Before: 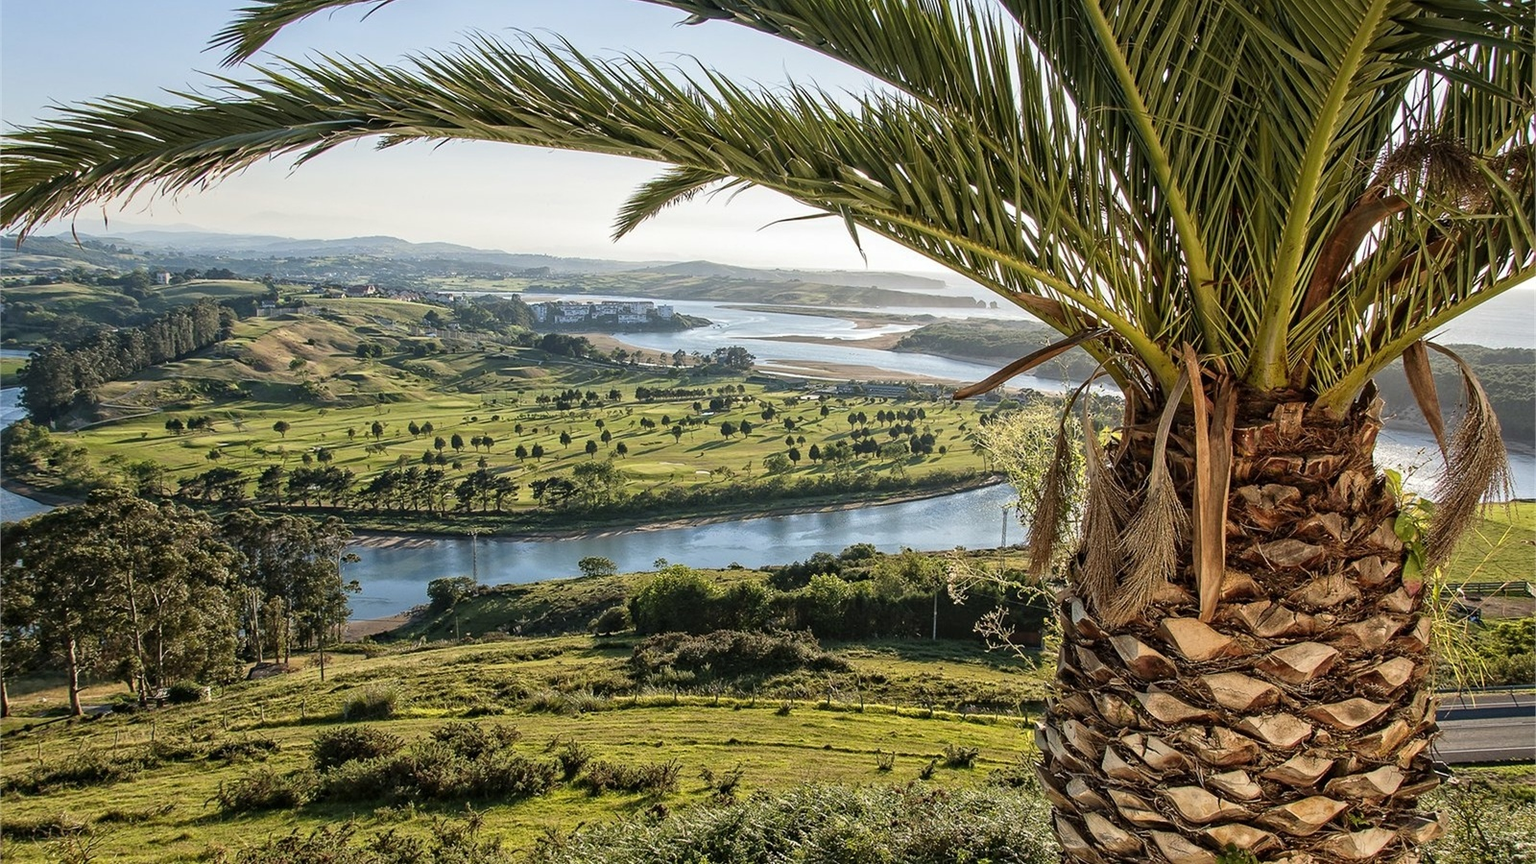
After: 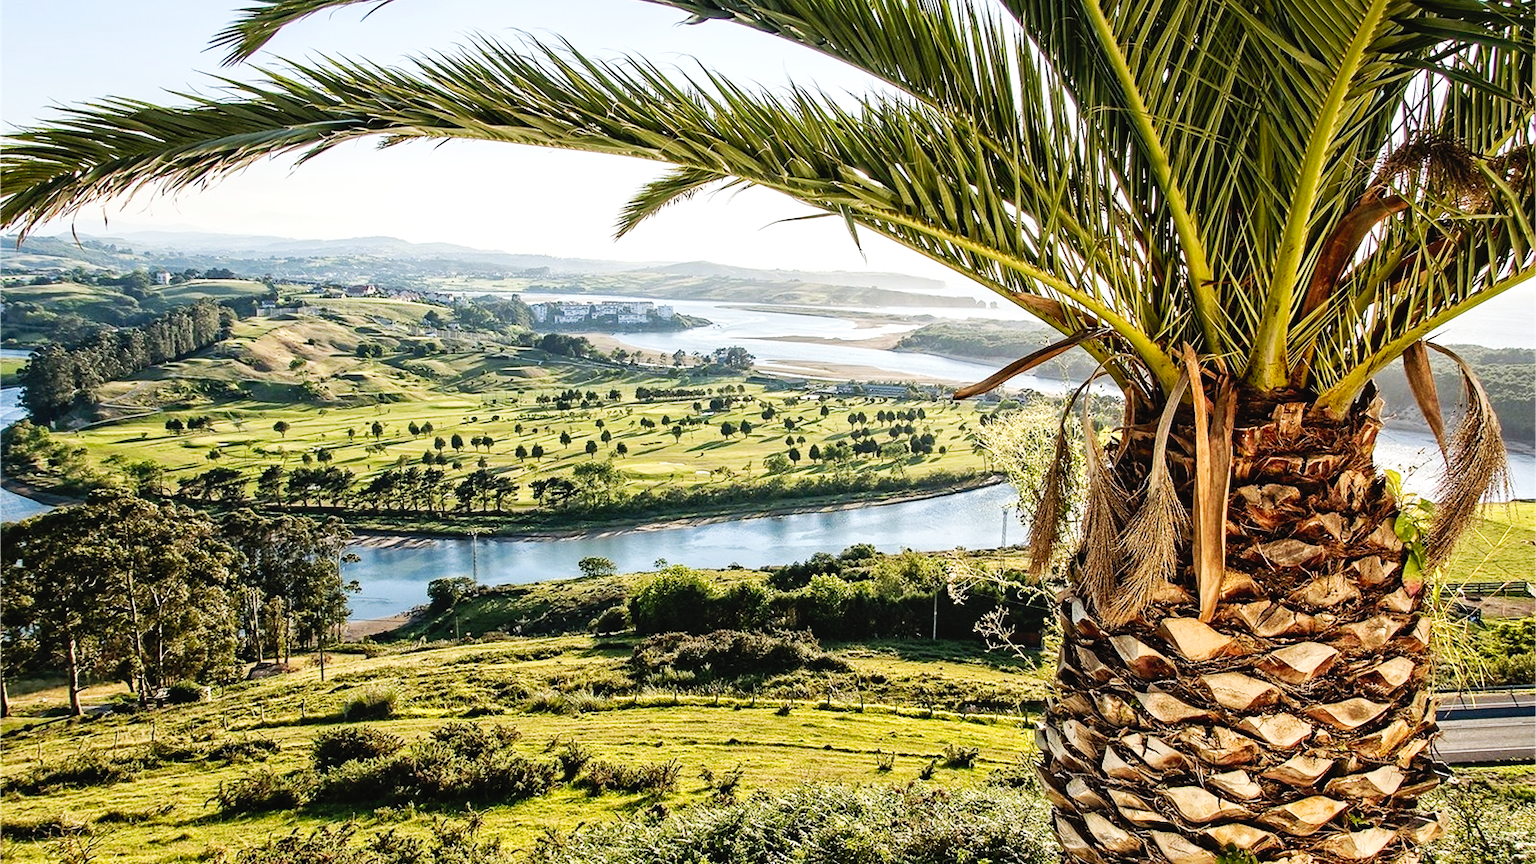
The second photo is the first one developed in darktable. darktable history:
tone curve: curves: ch0 [(0, 0.021) (0.148, 0.076) (0.232, 0.191) (0.398, 0.423) (0.572, 0.672) (0.705, 0.812) (0.877, 0.931) (0.99, 0.987)]; ch1 [(0, 0) (0.377, 0.325) (0.493, 0.486) (0.508, 0.502) (0.515, 0.514) (0.554, 0.586) (0.623, 0.658) (0.701, 0.704) (0.778, 0.751) (1, 1)]; ch2 [(0, 0) (0.431, 0.398) (0.485, 0.486) (0.495, 0.498) (0.511, 0.507) (0.58, 0.66) (0.679, 0.757) (0.749, 0.829) (1, 0.991)], preserve colors none
exposure: black level correction 0.001, exposure 0.499 EV, compensate highlight preservation false
